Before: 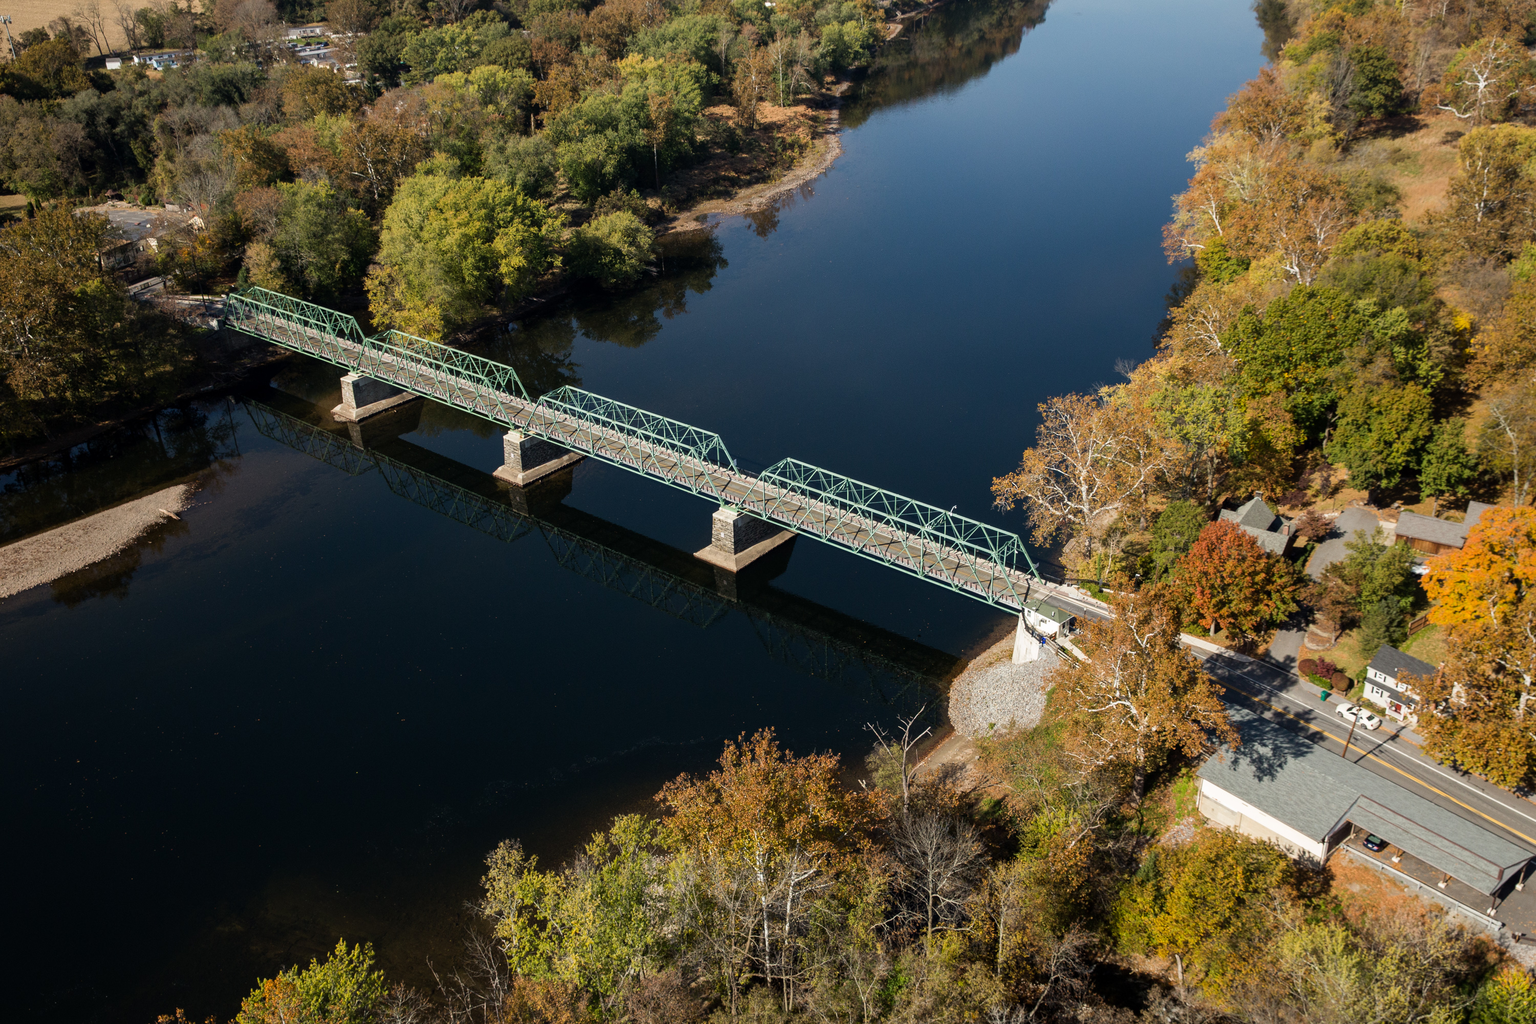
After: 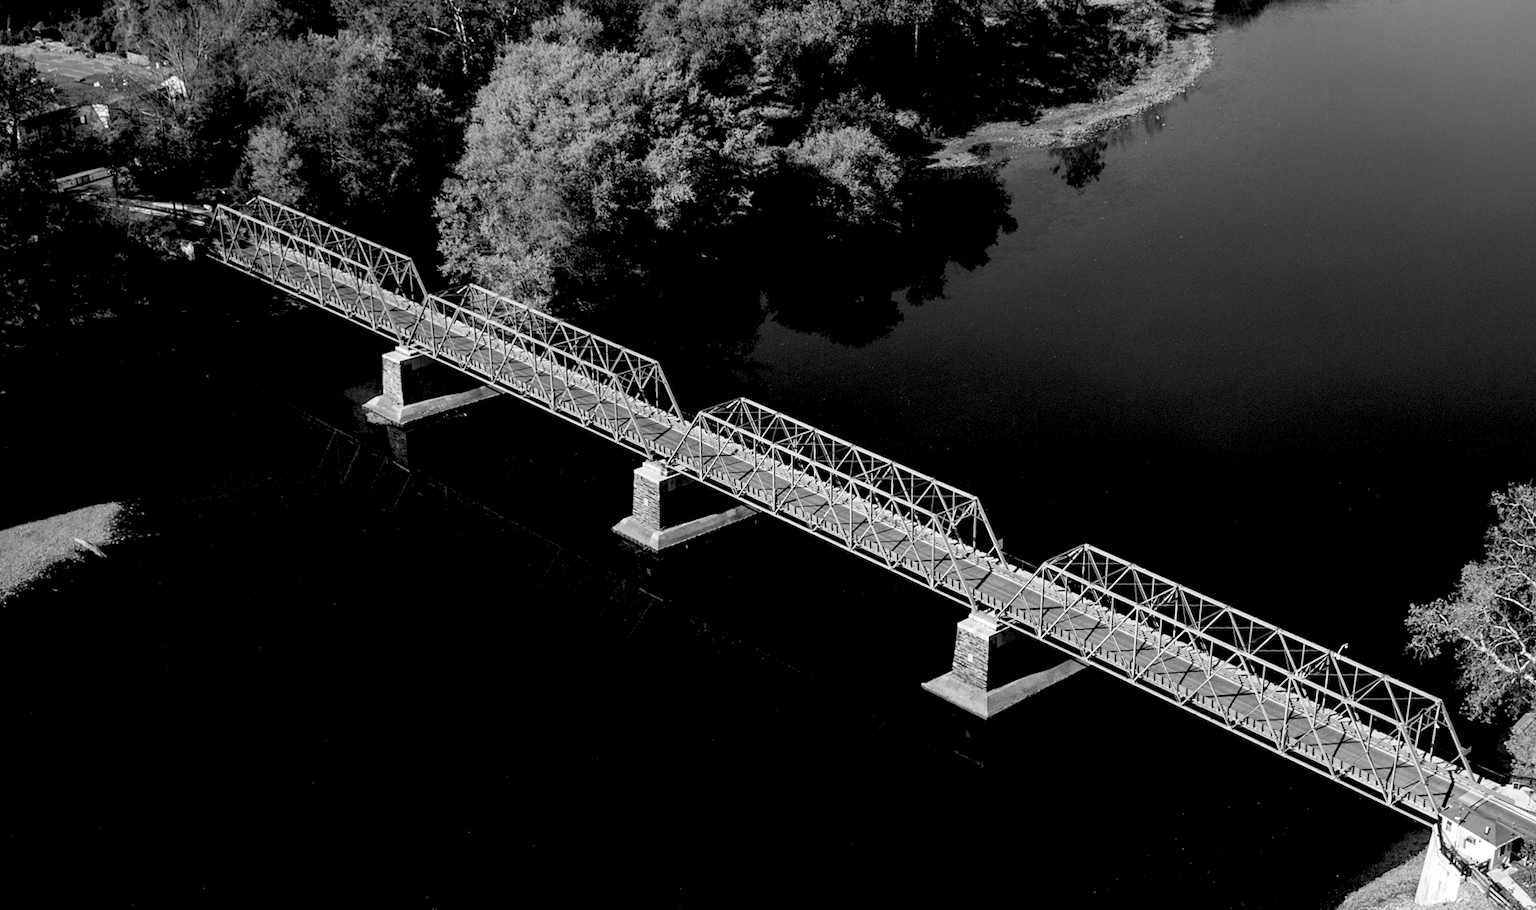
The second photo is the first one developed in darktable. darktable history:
crop and rotate: angle -4.99°, left 2.122%, top 6.945%, right 27.566%, bottom 30.519%
rgb levels: levels [[0.034, 0.472, 0.904], [0, 0.5, 1], [0, 0.5, 1]]
white balance: red 0.988, blue 1.017
monochrome: on, module defaults
